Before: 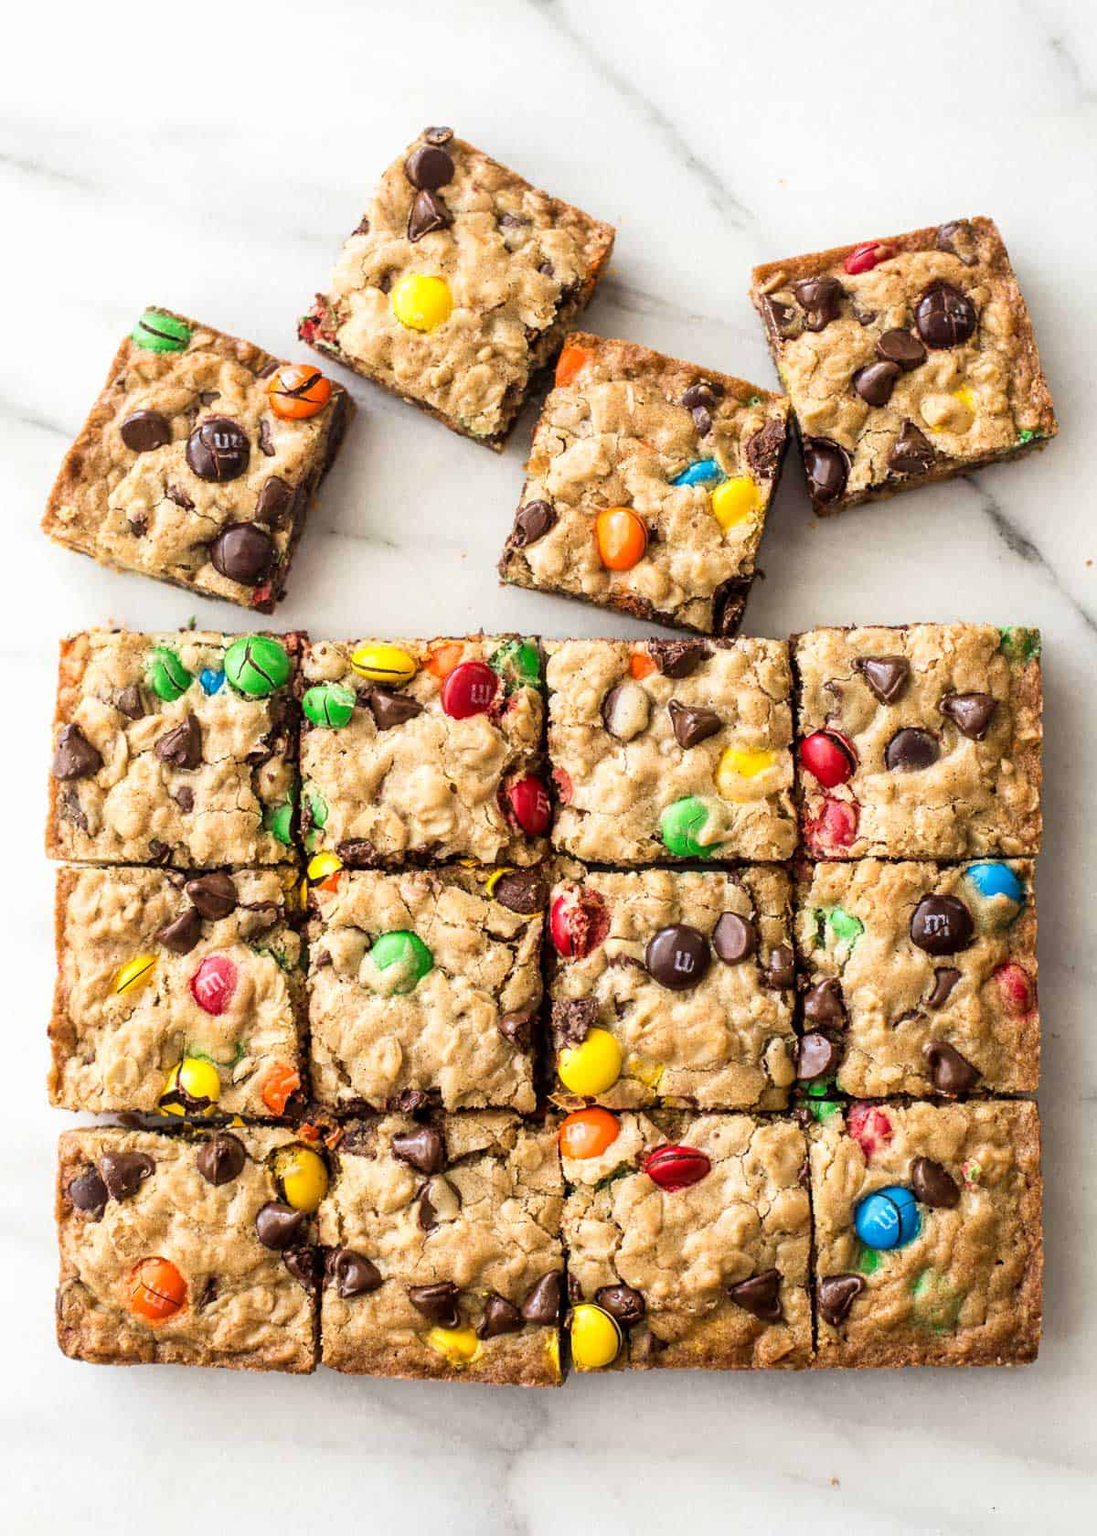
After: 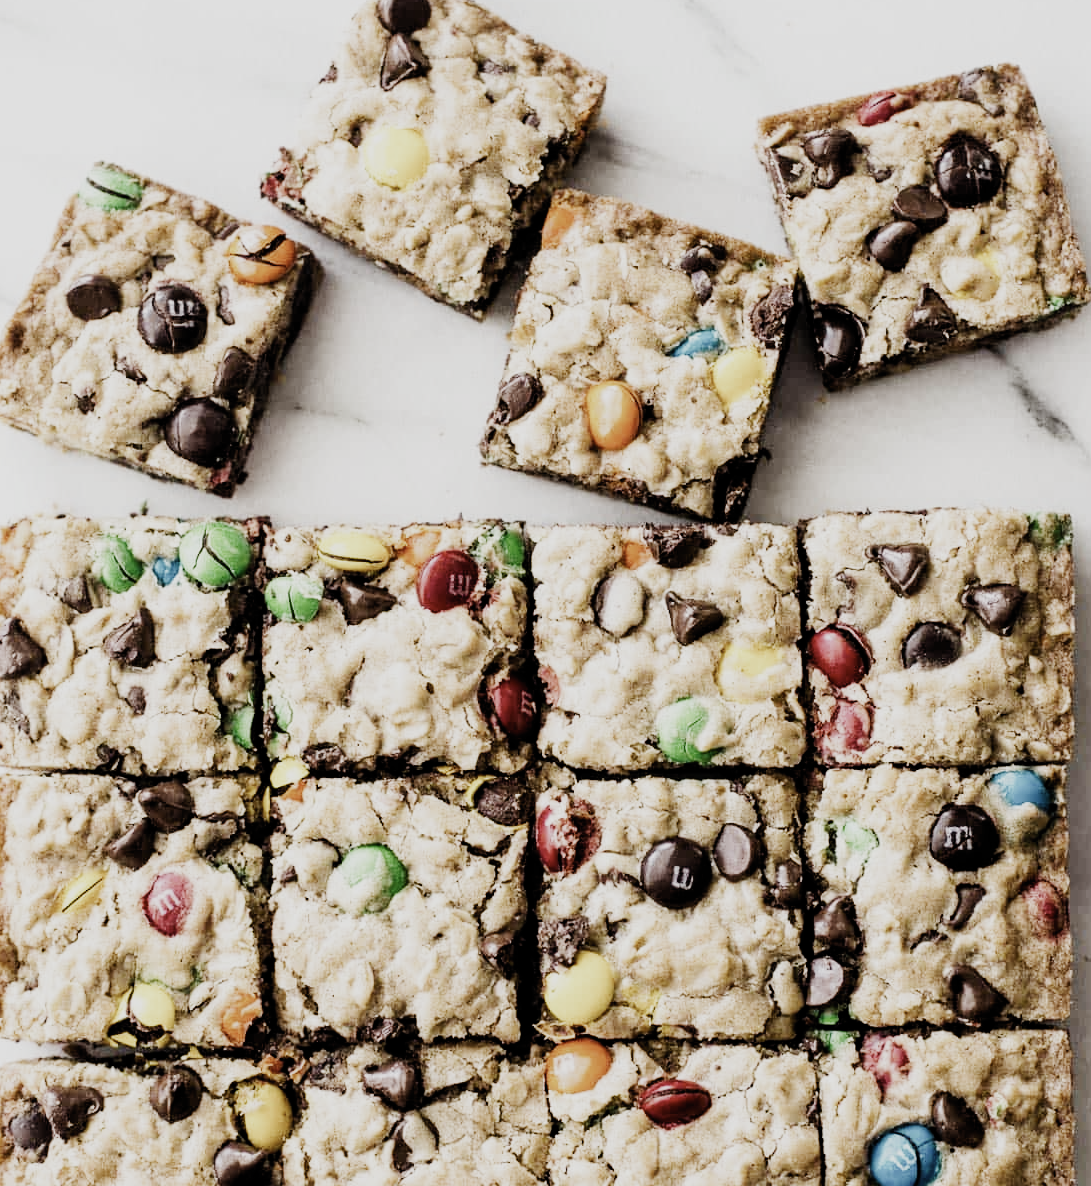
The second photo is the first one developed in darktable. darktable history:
crop: left 5.555%, top 10.374%, right 3.527%, bottom 18.989%
tone curve: curves: ch0 [(0, 0) (0.071, 0.058) (0.266, 0.268) (0.498, 0.542) (0.766, 0.807) (1, 0.983)]; ch1 [(0, 0) (0.346, 0.307) (0.408, 0.387) (0.463, 0.465) (0.482, 0.493) (0.502, 0.499) (0.517, 0.502) (0.55, 0.548) (0.597, 0.61) (0.651, 0.698) (1, 1)]; ch2 [(0, 0) (0.346, 0.34) (0.434, 0.46) (0.485, 0.494) (0.5, 0.498) (0.517, 0.506) (0.526, 0.539) (0.583, 0.603) (0.625, 0.659) (1, 1)], preserve colors none
filmic rgb: black relative exposure -5.07 EV, white relative exposure 3.99 EV, hardness 2.88, contrast 1.301, highlights saturation mix -30.2%, preserve chrominance no, color science v5 (2021), iterations of high-quality reconstruction 10, contrast in shadows safe, contrast in highlights safe
